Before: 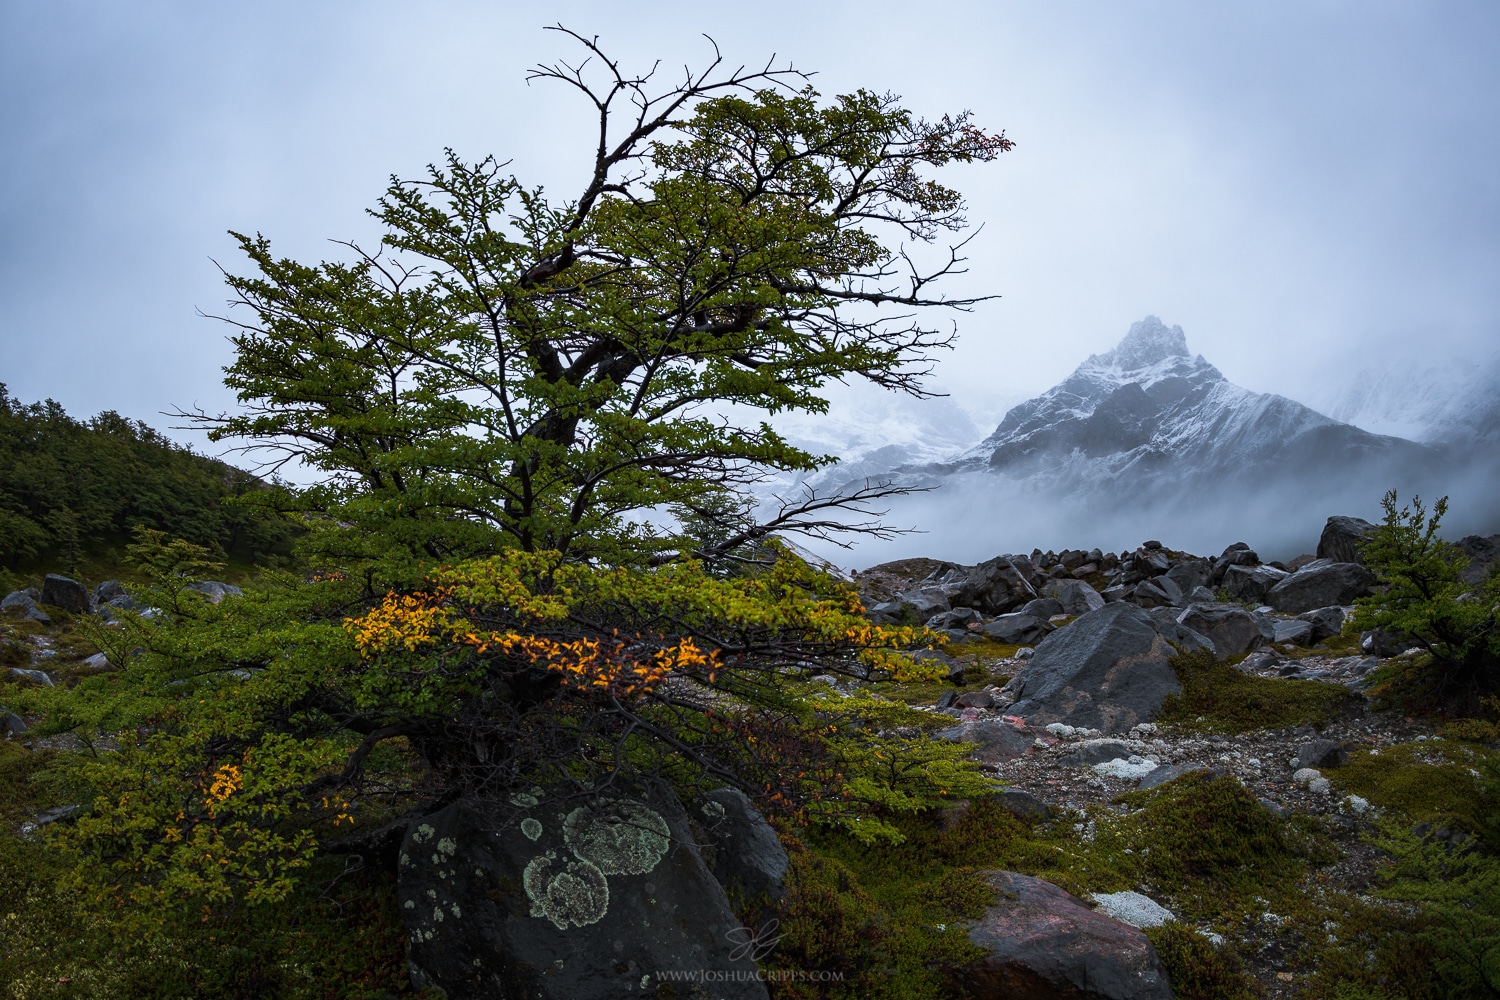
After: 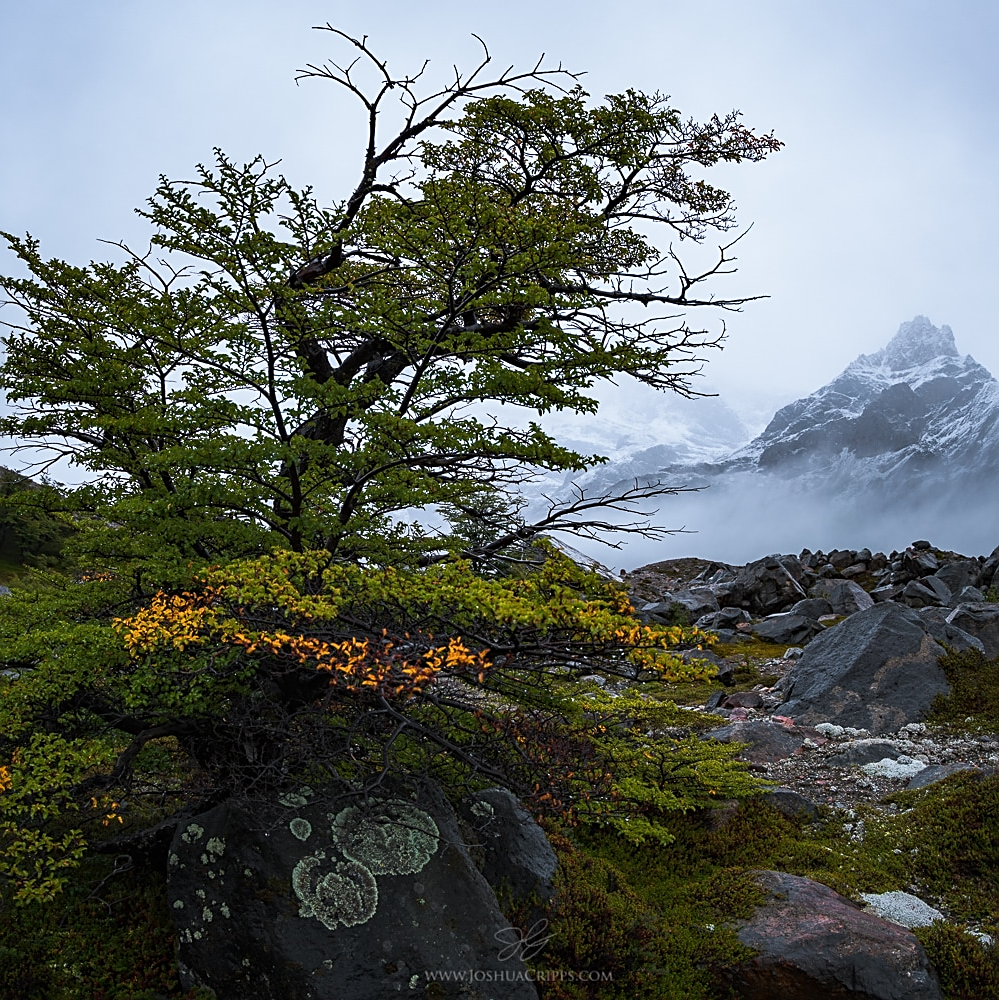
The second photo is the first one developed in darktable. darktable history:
crop: left 15.419%, right 17.914%
sharpen: on, module defaults
